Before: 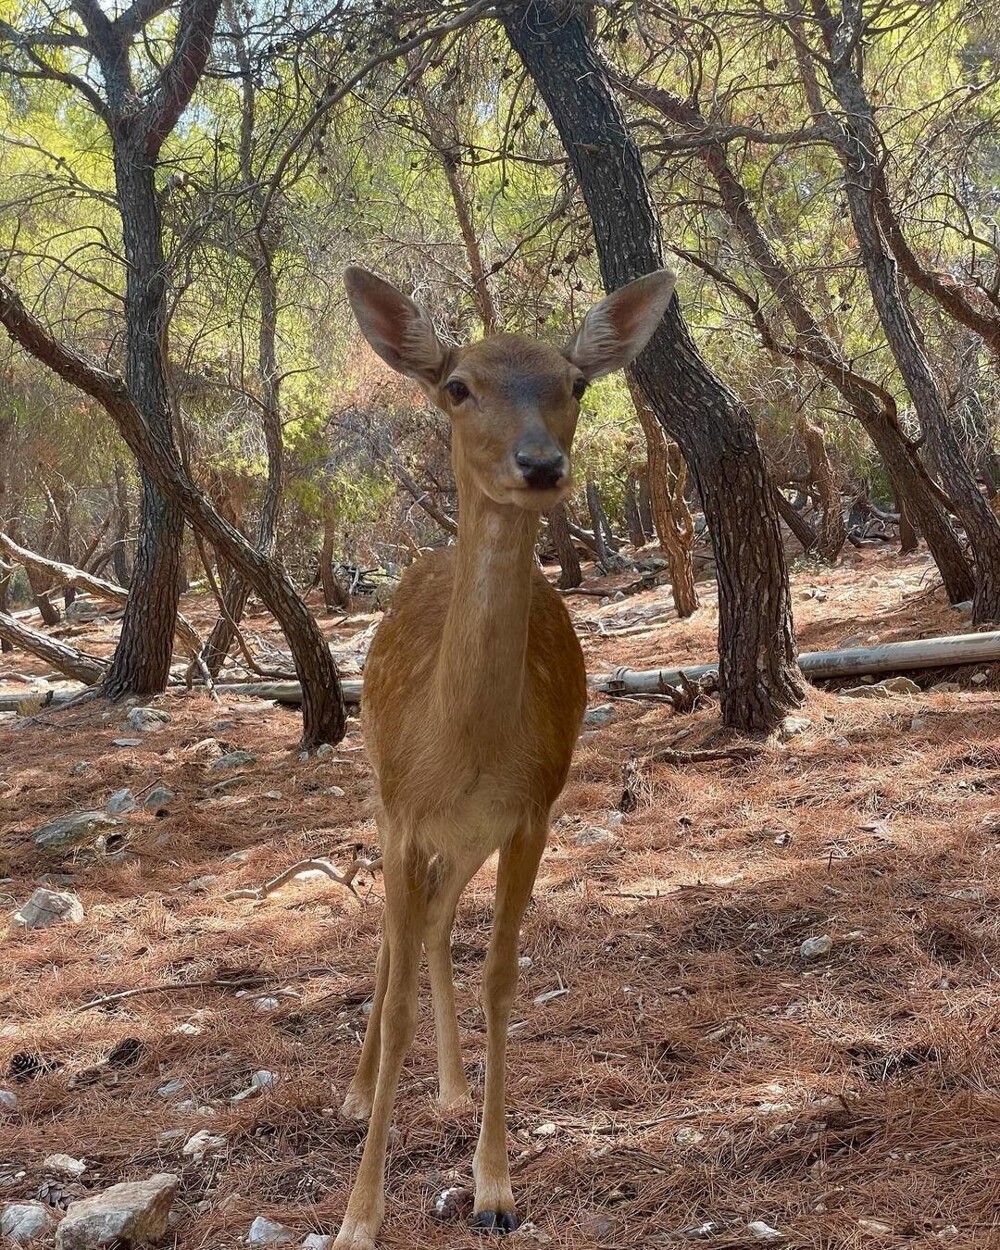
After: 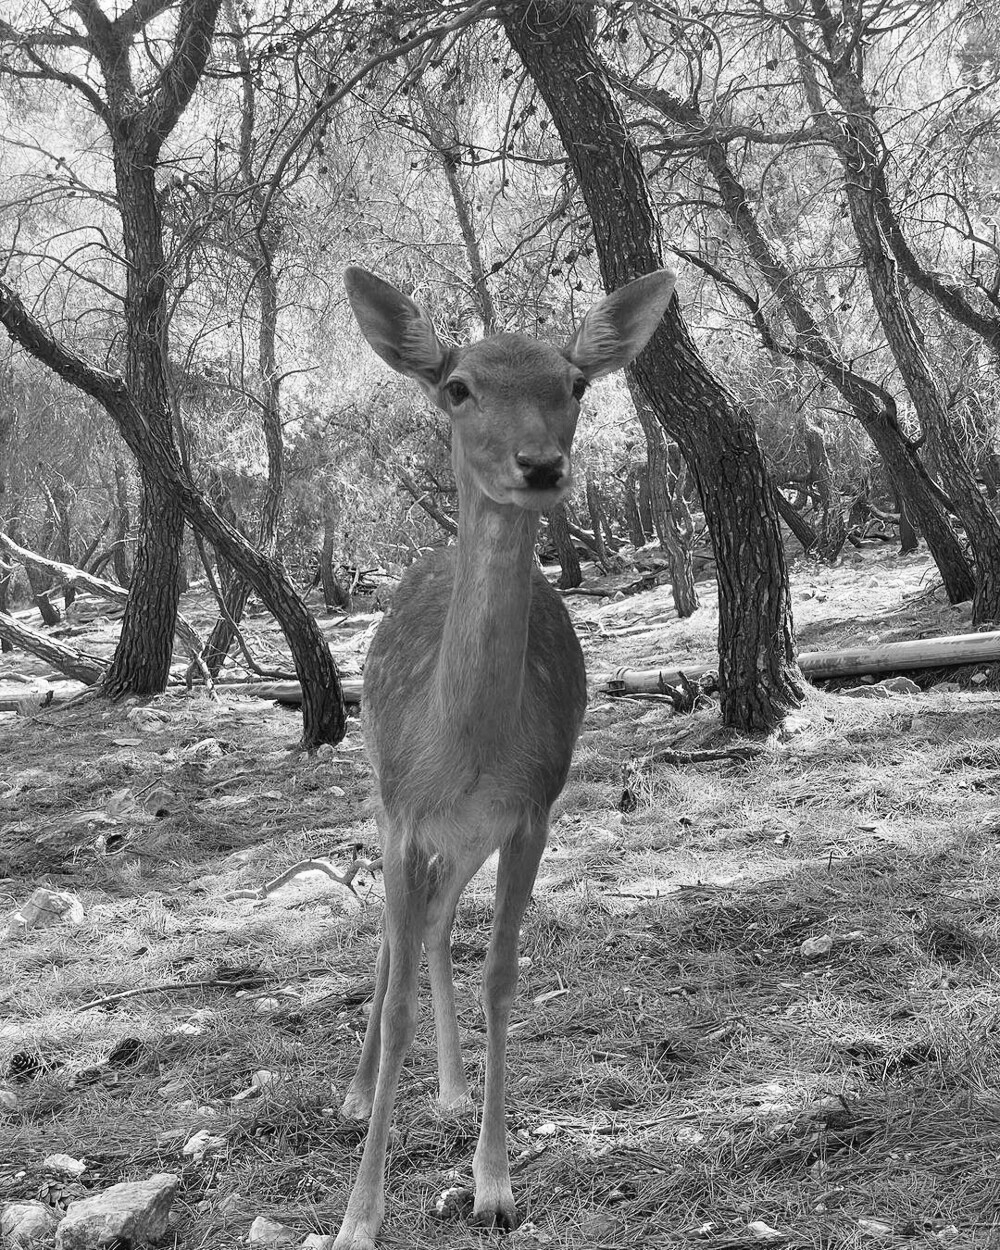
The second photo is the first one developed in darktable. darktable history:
contrast brightness saturation: contrast 0.2, brightness 0.16, saturation 0.22
monochrome: on, module defaults
